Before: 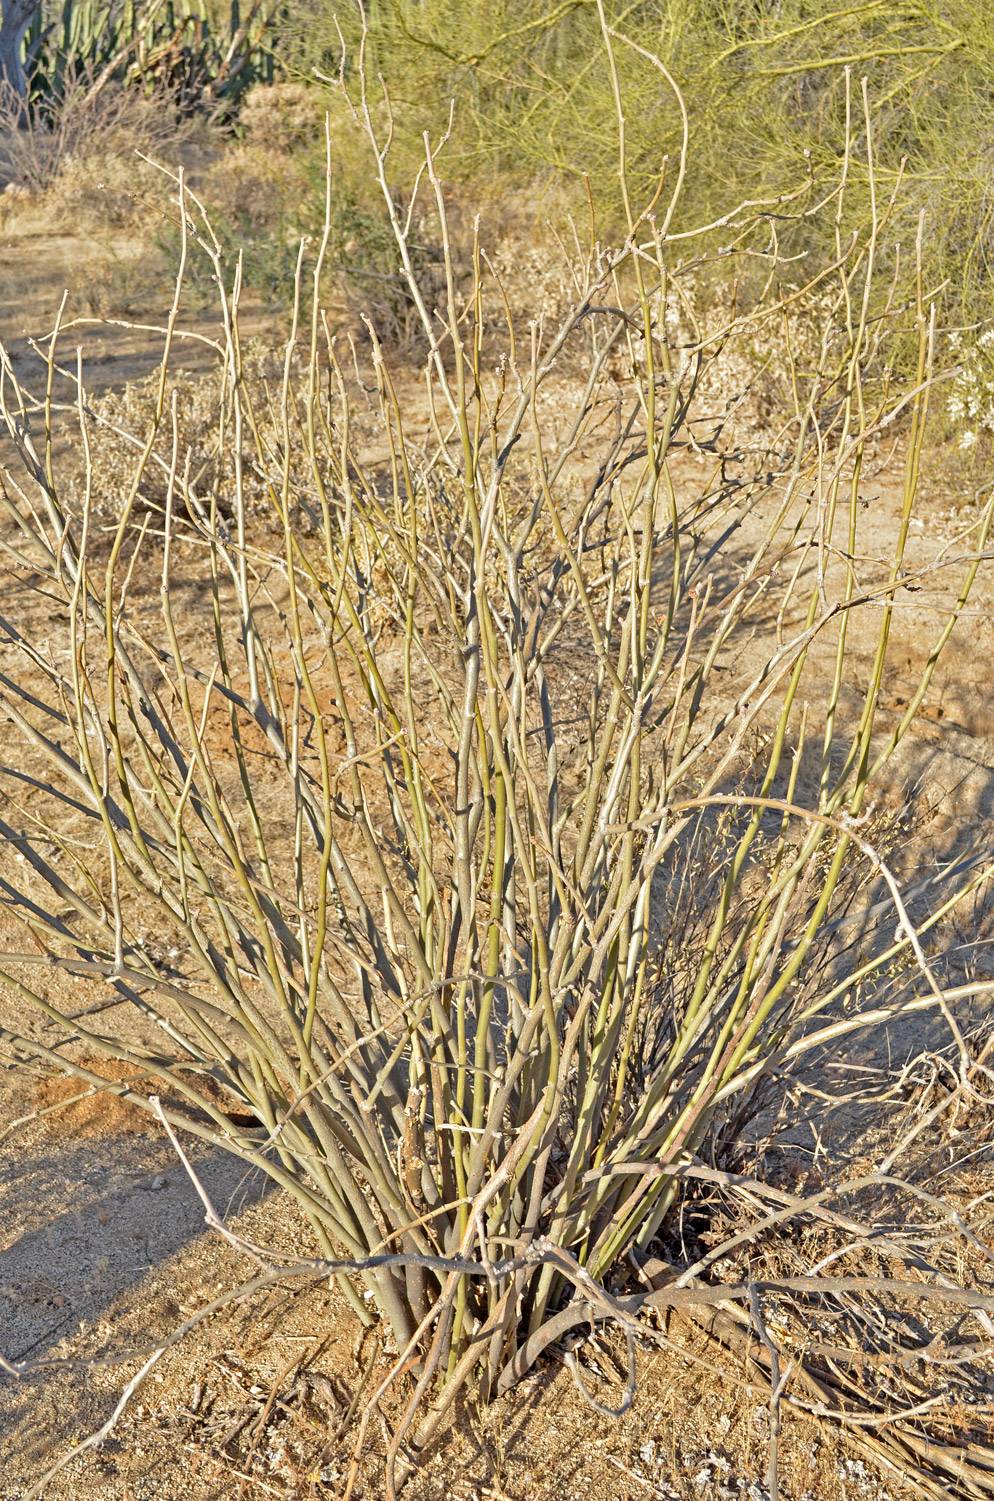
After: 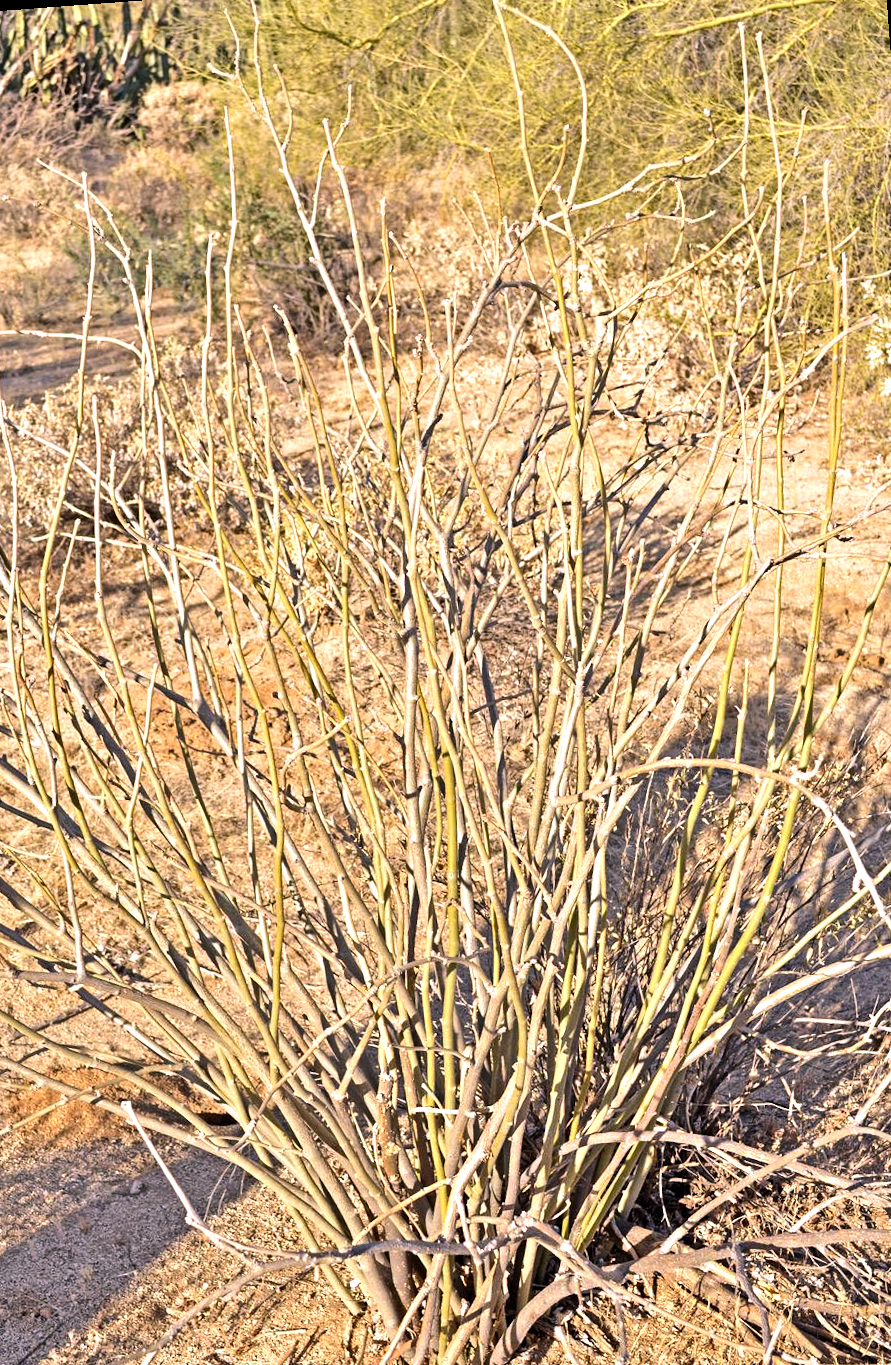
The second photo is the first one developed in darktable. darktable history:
color correction: highlights a* 12.23, highlights b* 5.41
crop: left 9.929%, top 3.475%, right 9.188%, bottom 9.529%
white balance: red 0.967, blue 1.049
rotate and perspective: rotation -4.25°, automatic cropping off
tone equalizer: -8 EV -0.75 EV, -7 EV -0.7 EV, -6 EV -0.6 EV, -5 EV -0.4 EV, -3 EV 0.4 EV, -2 EV 0.6 EV, -1 EV 0.7 EV, +0 EV 0.75 EV, edges refinement/feathering 500, mask exposure compensation -1.57 EV, preserve details no
